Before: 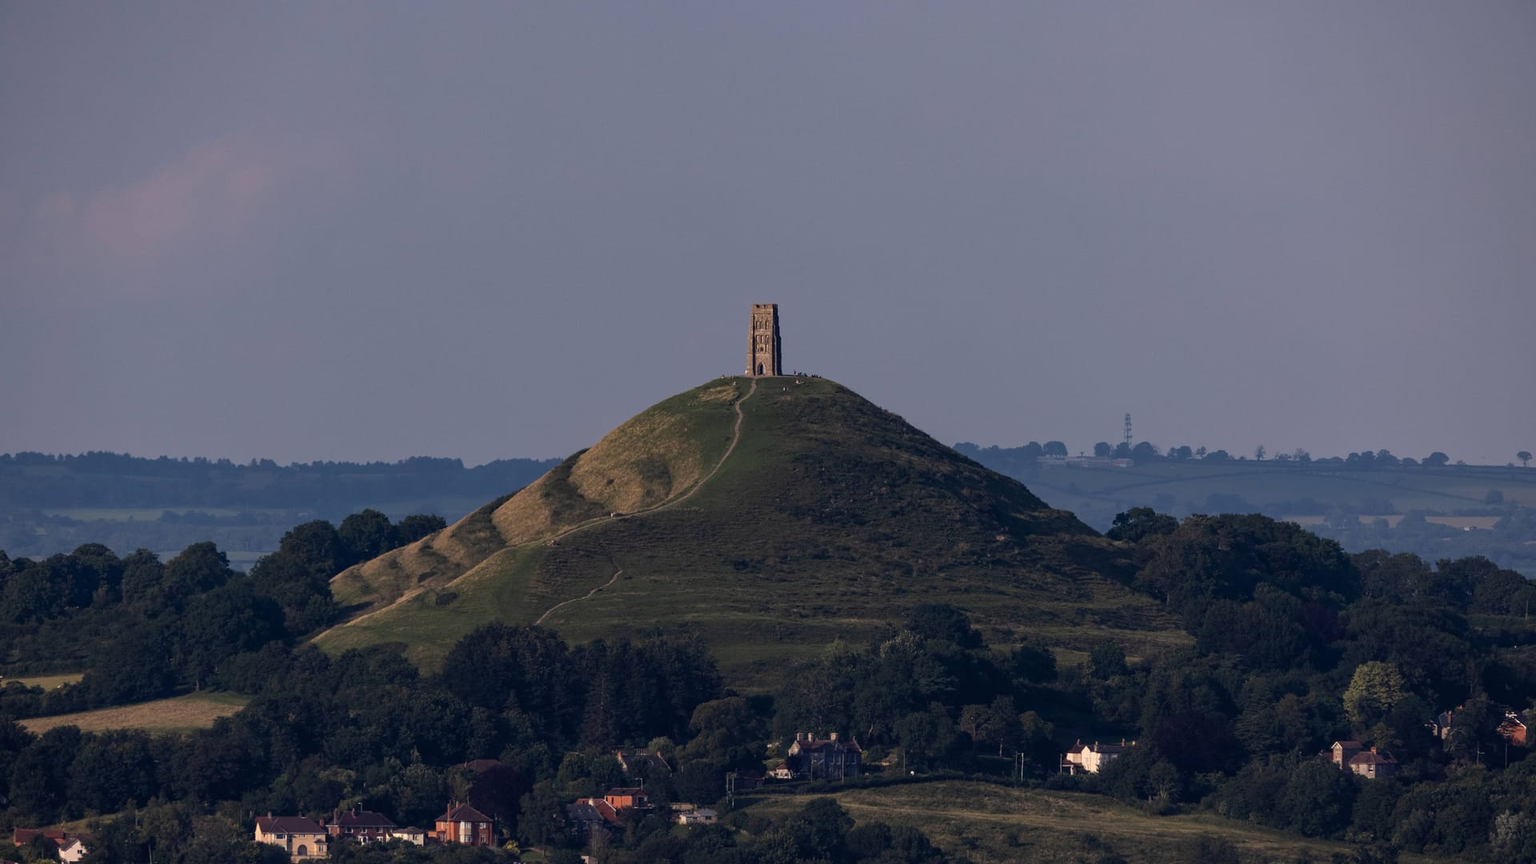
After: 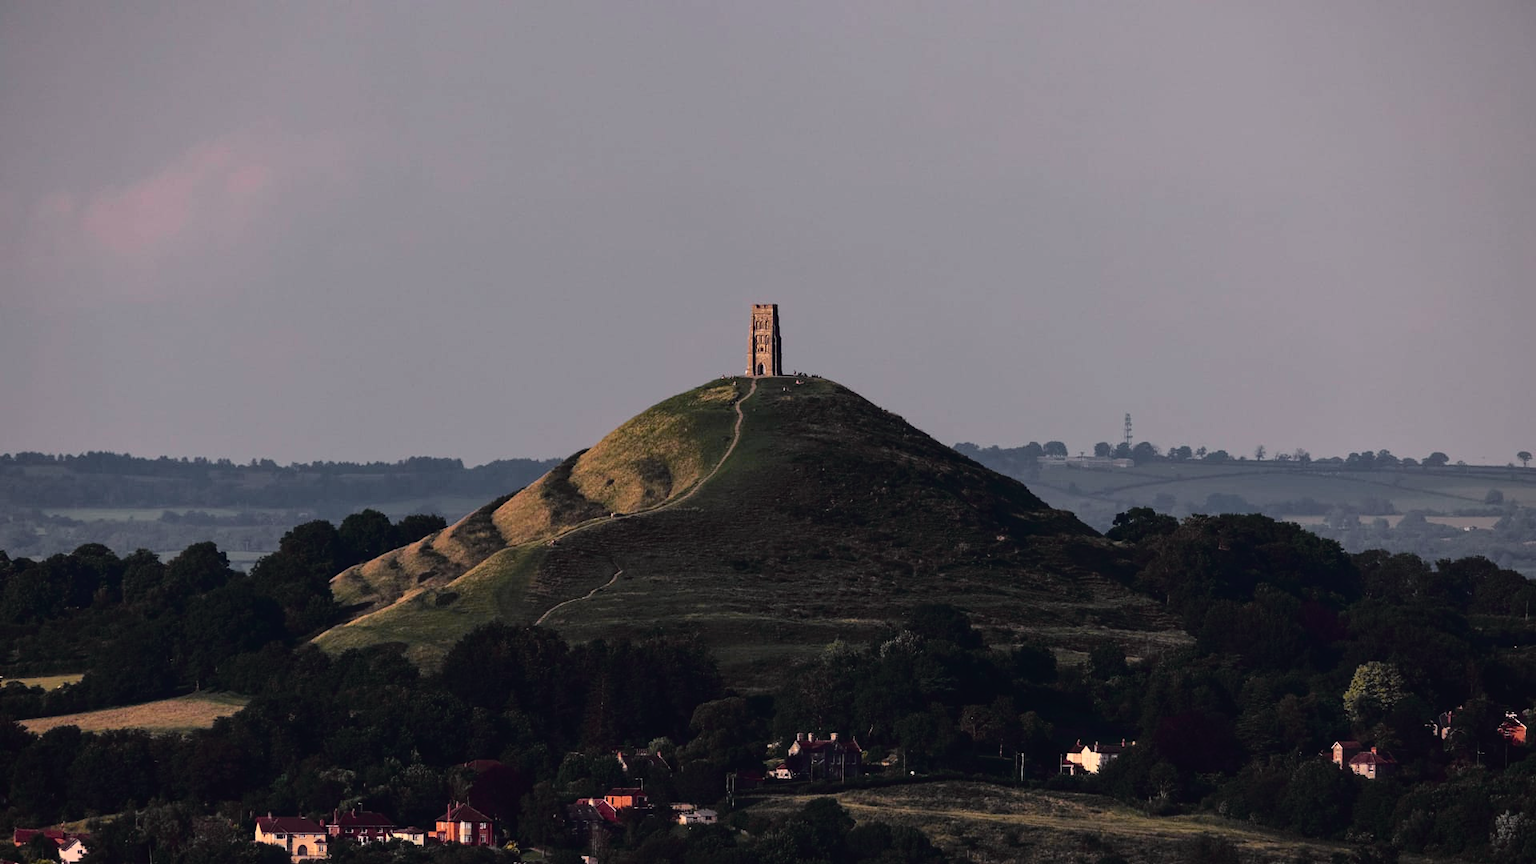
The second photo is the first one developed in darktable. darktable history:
tone curve: curves: ch0 [(0, 0.014) (0.17, 0.099) (0.392, 0.438) (0.725, 0.828) (0.872, 0.918) (1, 0.981)]; ch1 [(0, 0) (0.402, 0.36) (0.489, 0.491) (0.5, 0.503) (0.515, 0.52) (0.545, 0.574) (0.615, 0.662) (0.701, 0.725) (1, 1)]; ch2 [(0, 0) (0.42, 0.458) (0.485, 0.499) (0.503, 0.503) (0.531, 0.542) (0.561, 0.594) (0.644, 0.694) (0.717, 0.753) (1, 0.991)], color space Lab, independent channels
